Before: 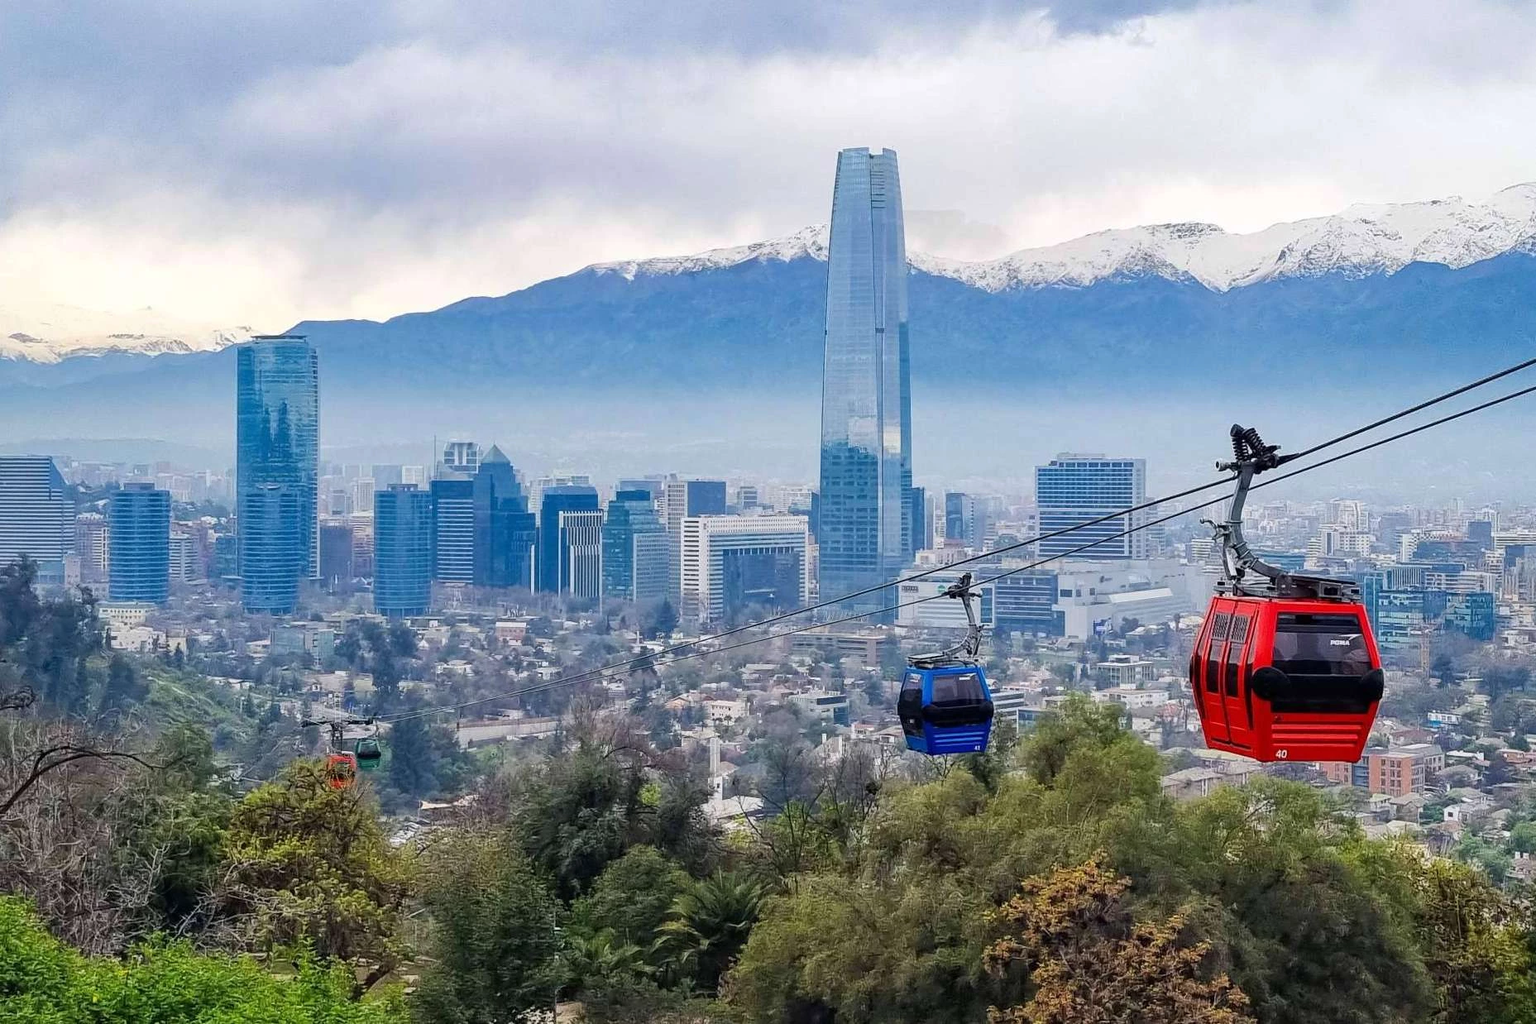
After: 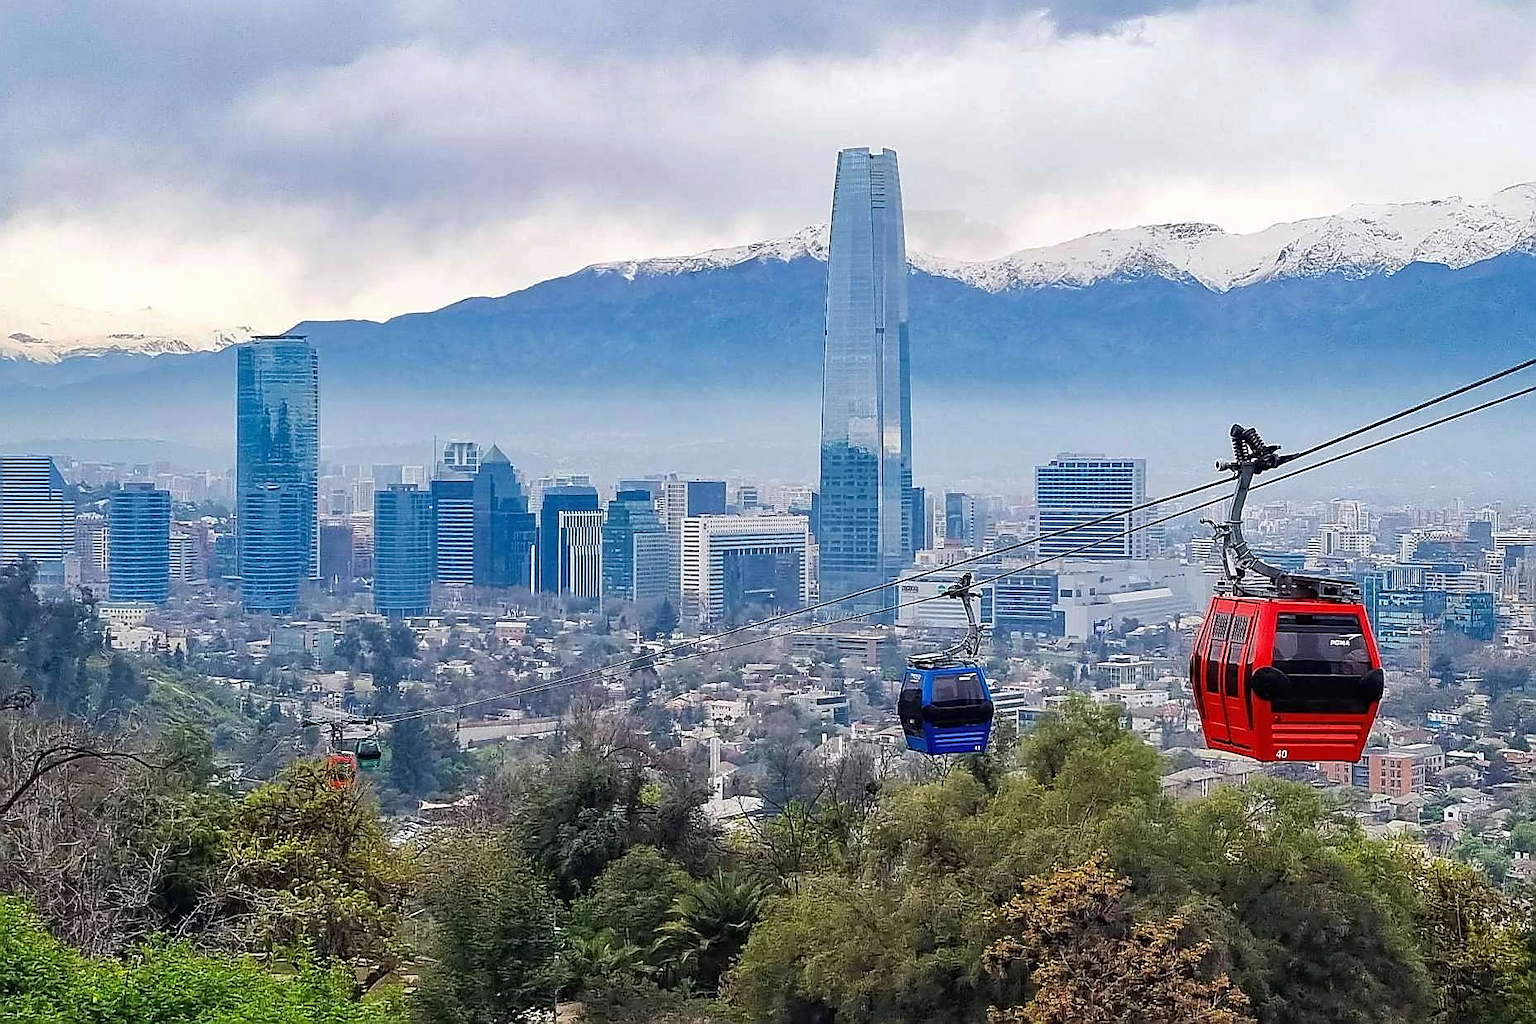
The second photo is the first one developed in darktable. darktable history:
sharpen: radius 1.382, amount 1.233, threshold 0.734
shadows and highlights: shadows 25.64, highlights -23.22
